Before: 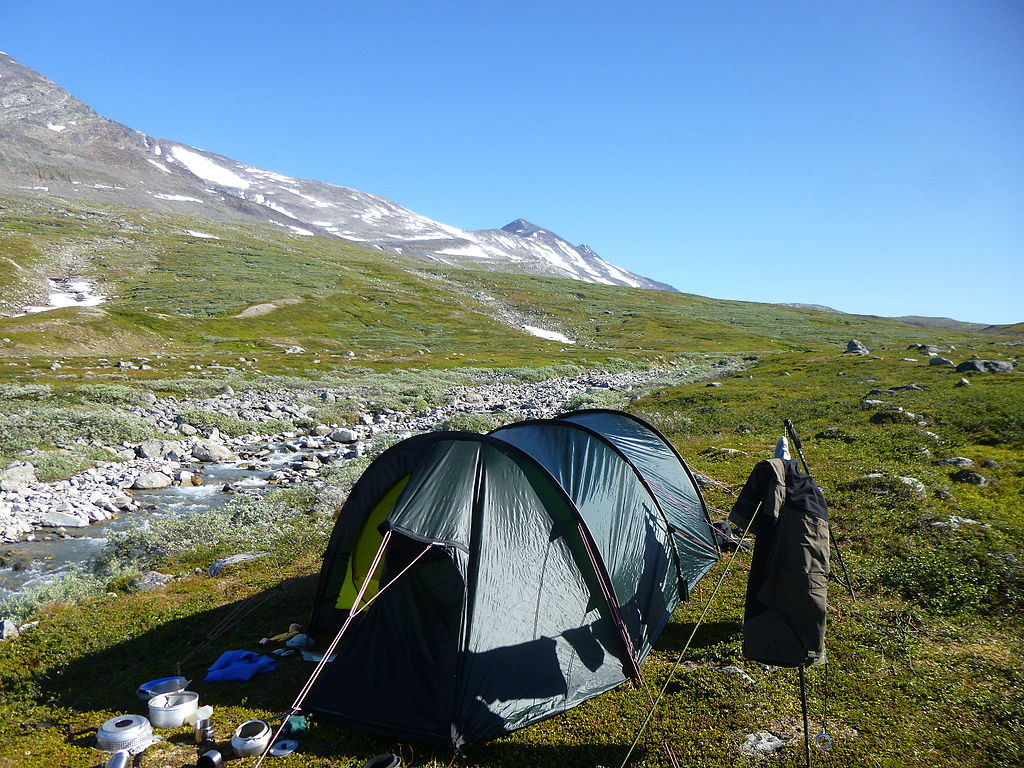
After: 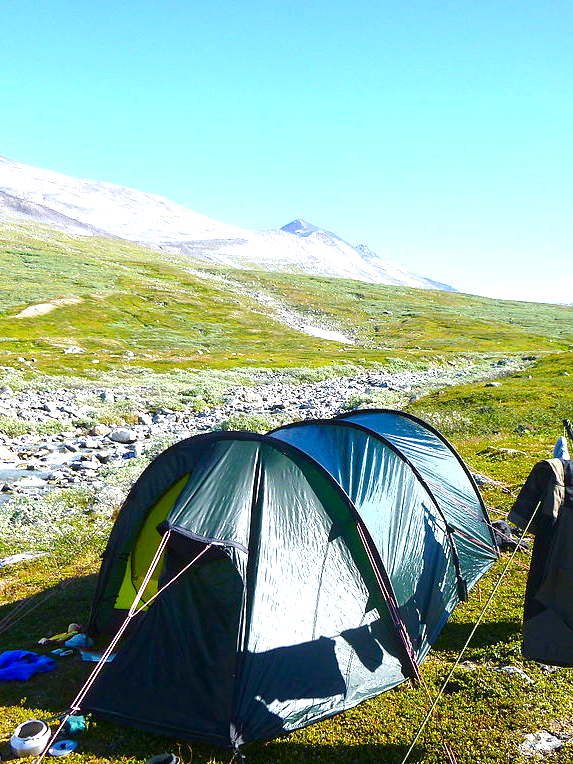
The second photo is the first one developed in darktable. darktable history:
exposure: black level correction 0, exposure 1.2 EV, compensate exposure bias true, compensate highlight preservation false
crop: left 21.674%, right 22.086%
color balance rgb: perceptual saturation grading › global saturation 35%, perceptual saturation grading › highlights -30%, perceptual saturation grading › shadows 35%, perceptual brilliance grading › global brilliance 3%, perceptual brilliance grading › highlights -3%, perceptual brilliance grading › shadows 3%
